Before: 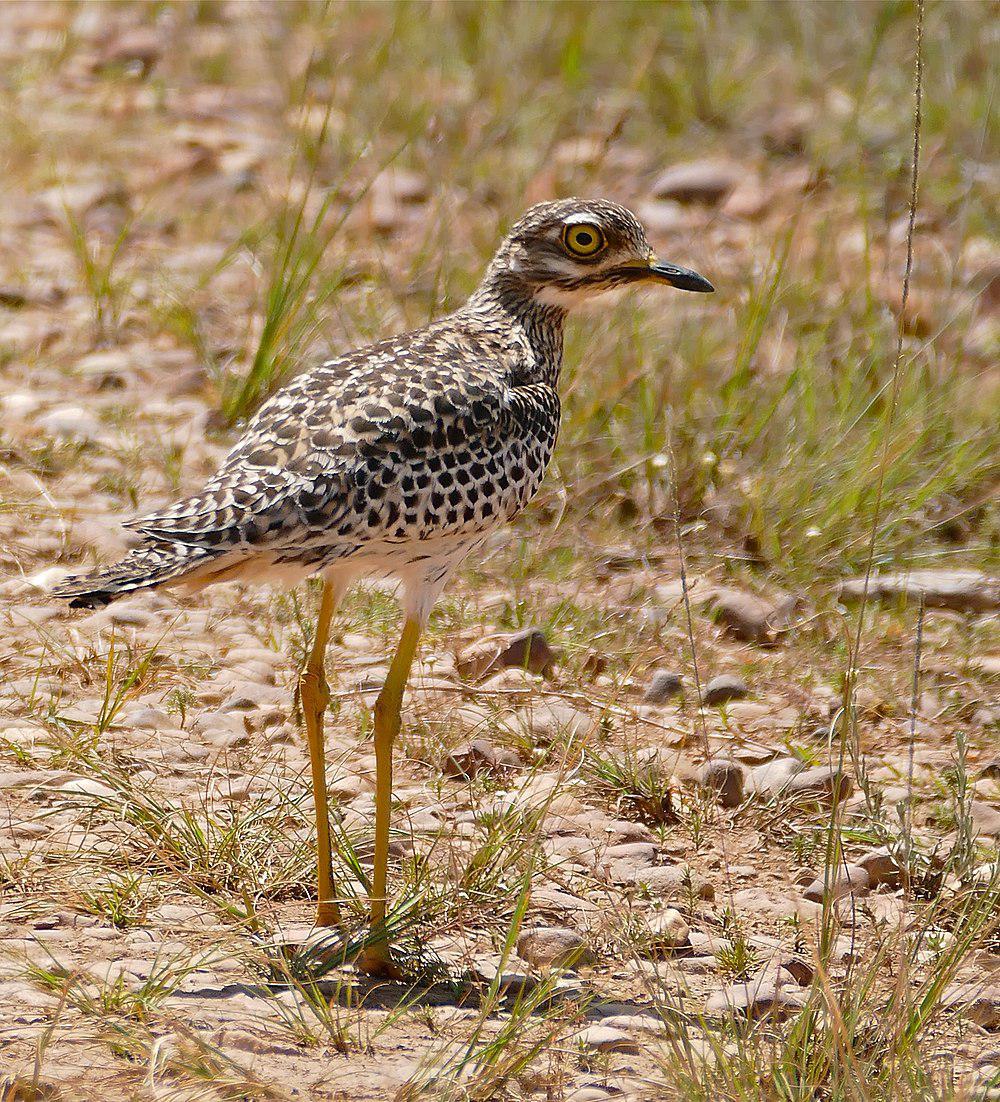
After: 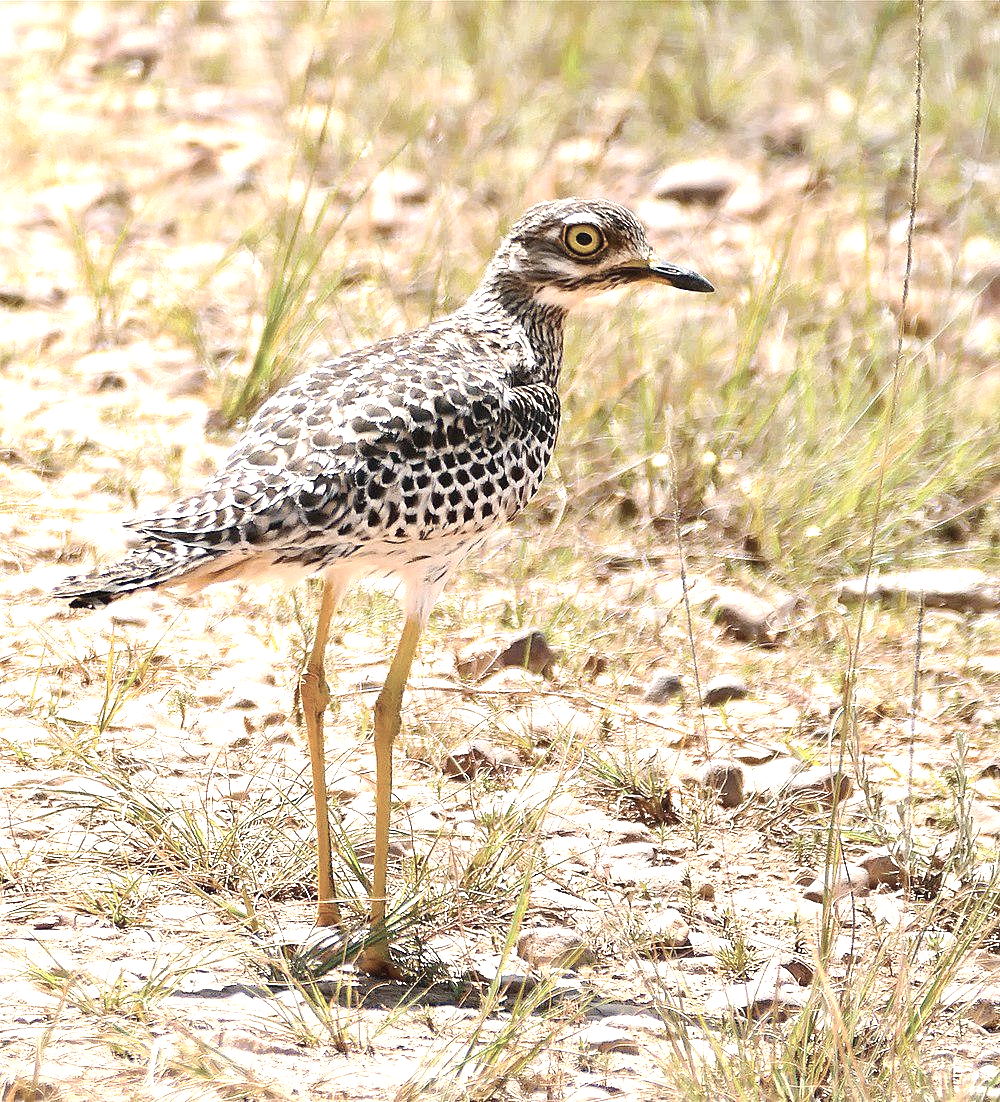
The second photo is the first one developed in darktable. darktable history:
contrast brightness saturation: contrast 0.103, saturation -0.378
exposure: black level correction 0, exposure 1.368 EV, compensate highlight preservation false
